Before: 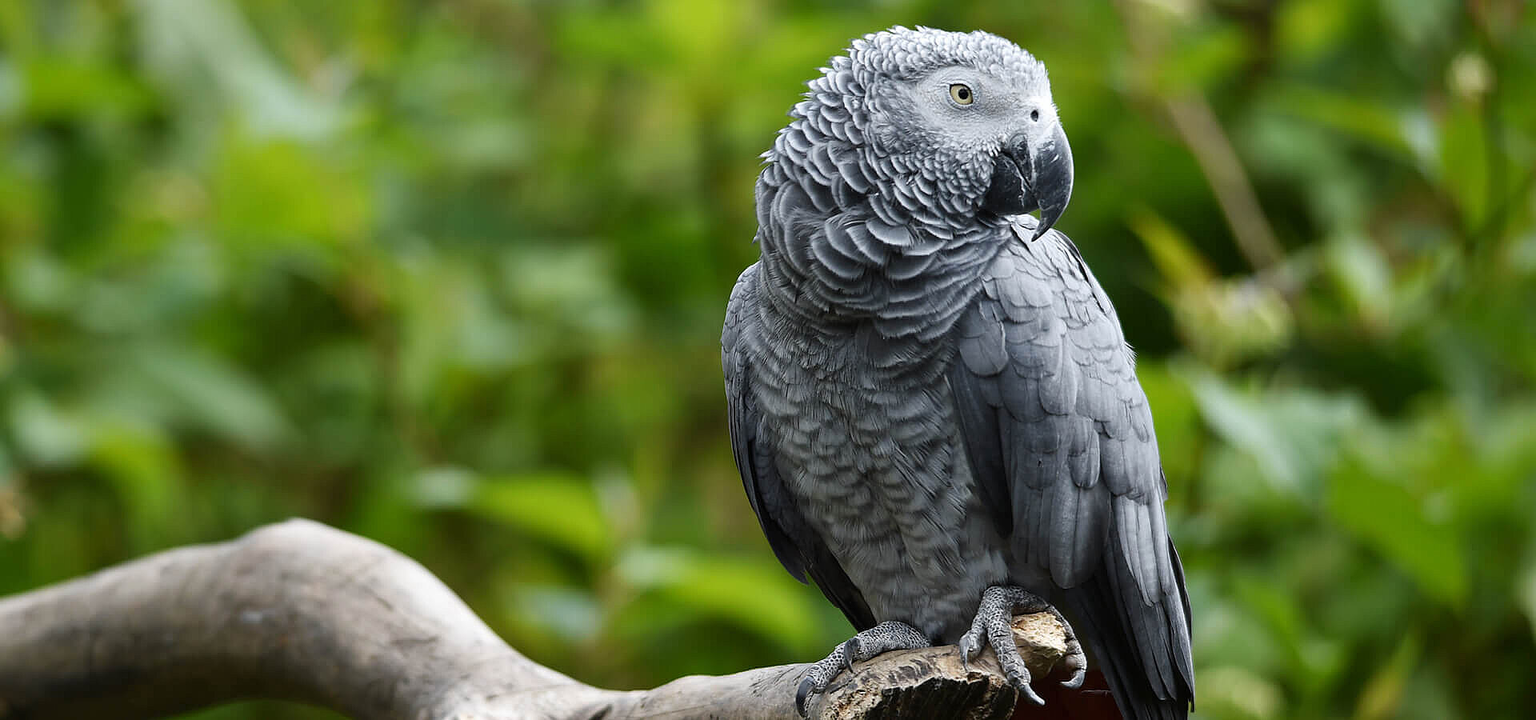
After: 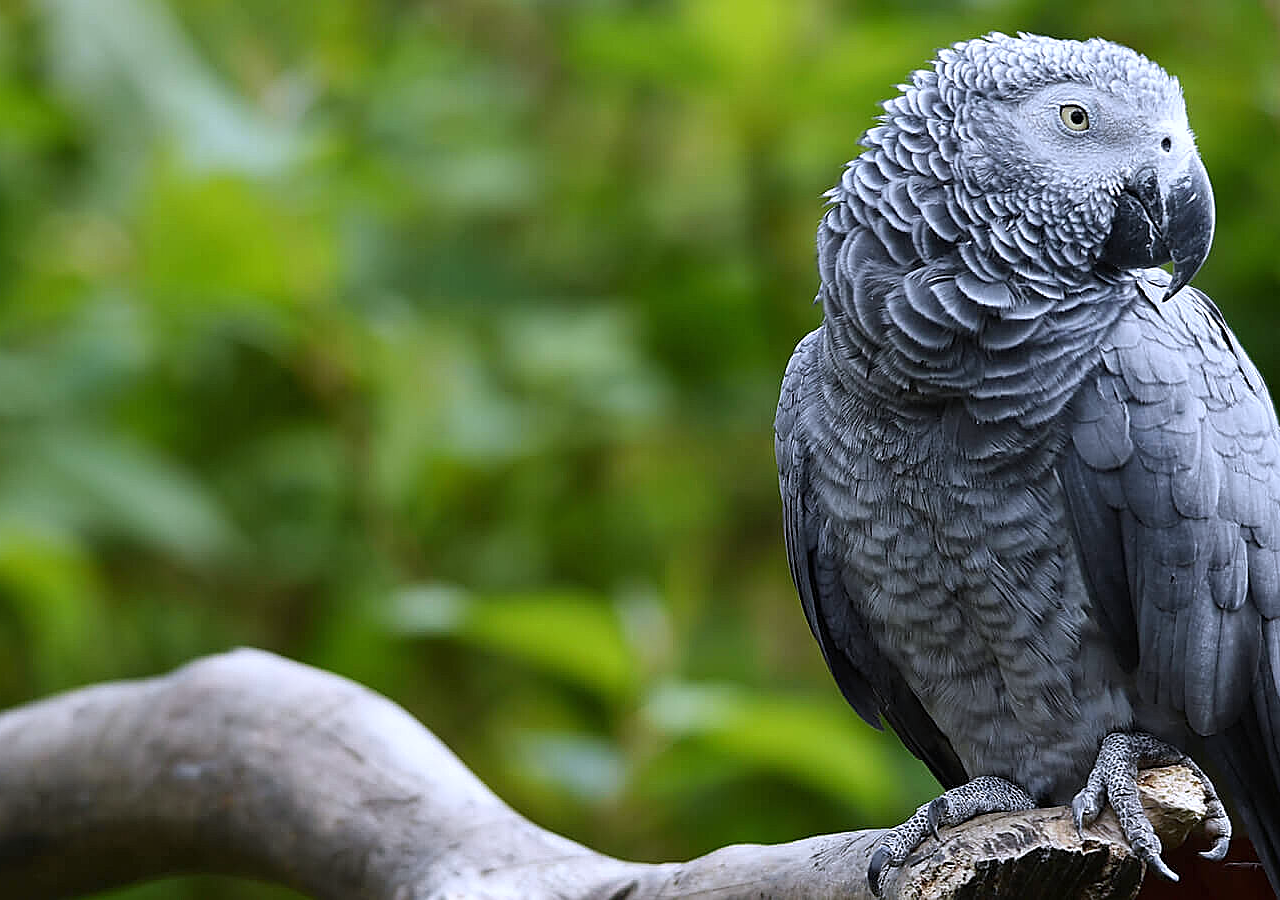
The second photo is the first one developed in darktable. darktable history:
white balance: red 0.967, blue 1.119, emerald 0.756
color balance: mode lift, gamma, gain (sRGB)
crop and rotate: left 6.617%, right 26.717%
sharpen: on, module defaults
